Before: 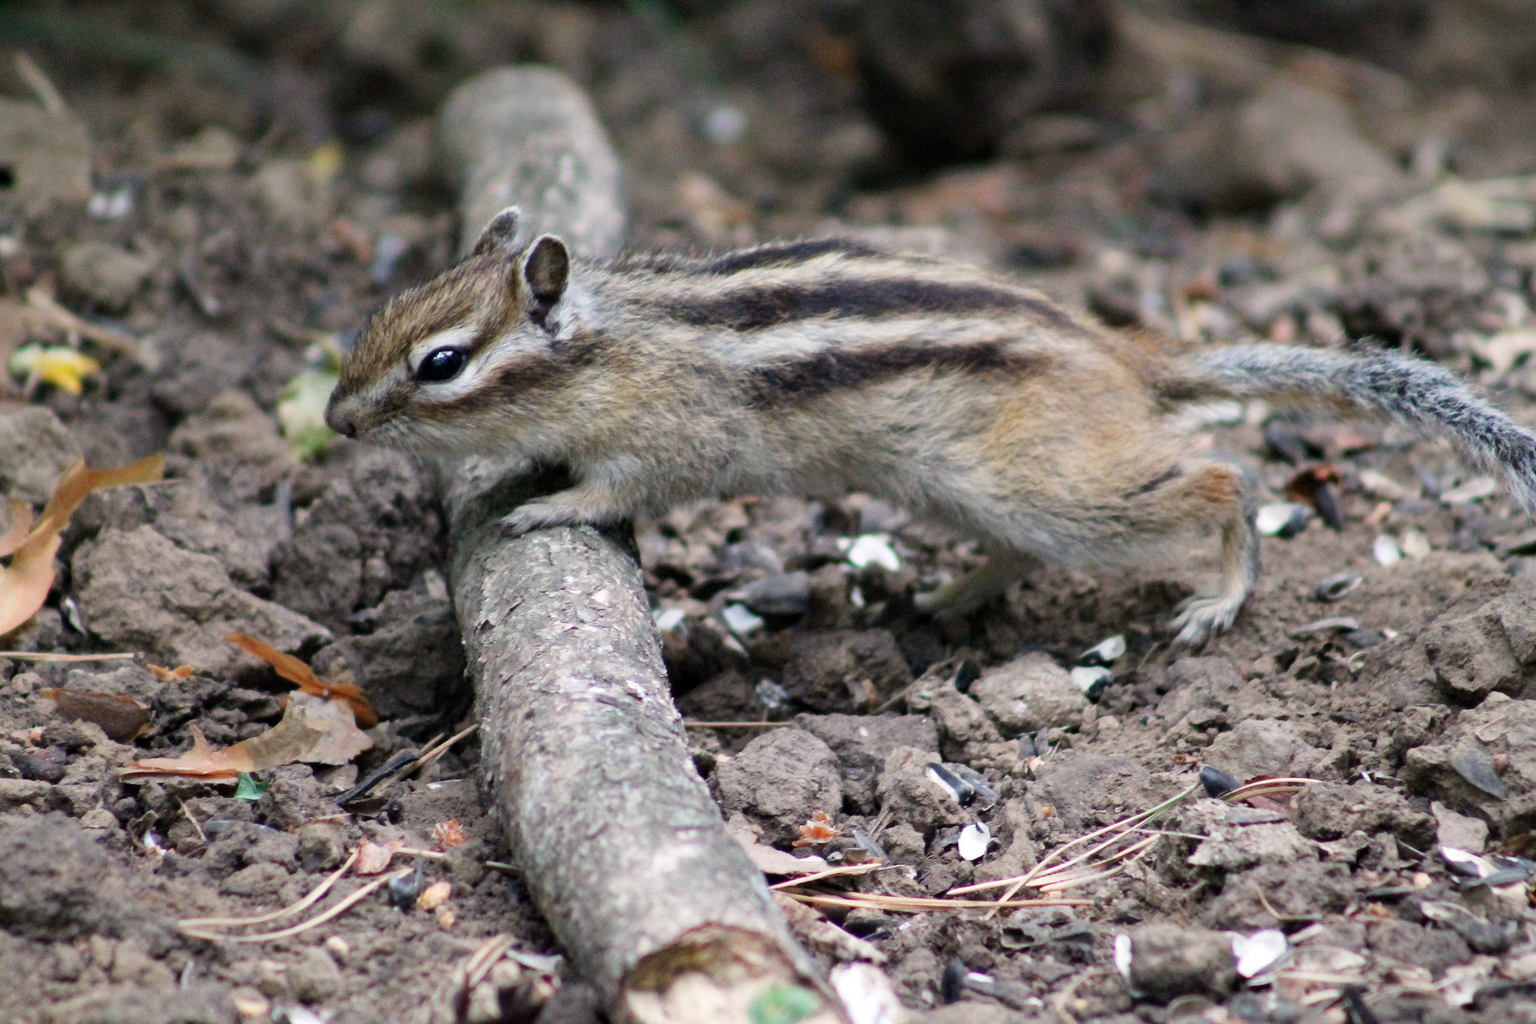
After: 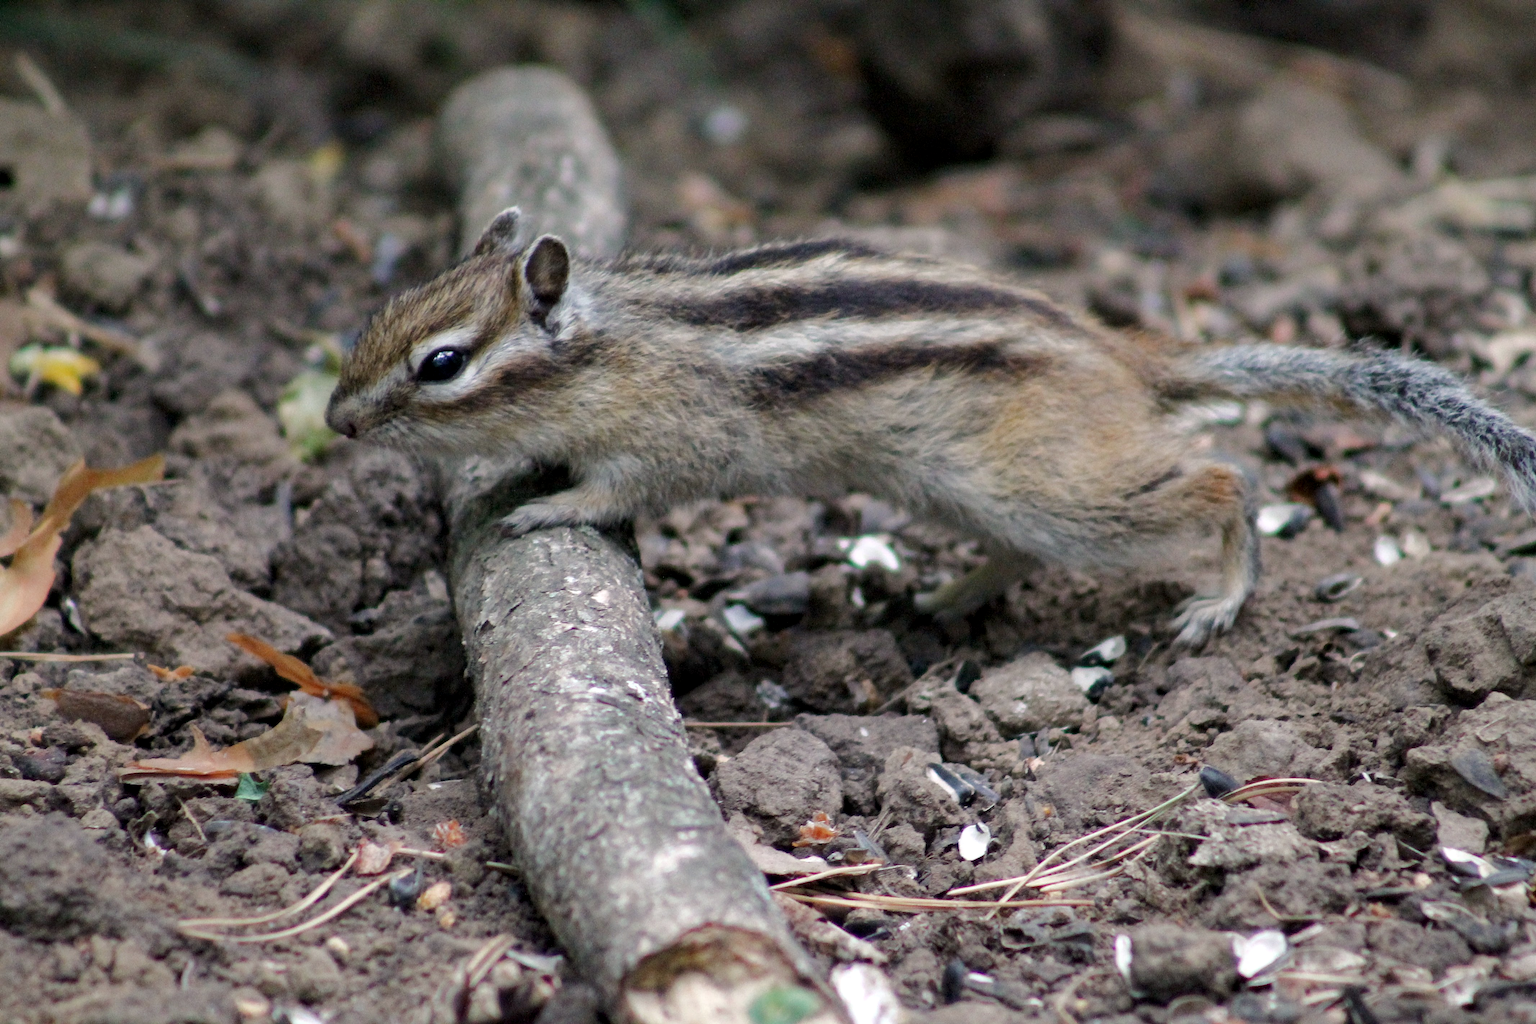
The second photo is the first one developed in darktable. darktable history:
tone curve: curves: ch0 [(0, 0) (0.568, 0.517) (0.8, 0.717) (1, 1)]
local contrast: highlights 100%, shadows 100%, detail 120%, midtone range 0.2
